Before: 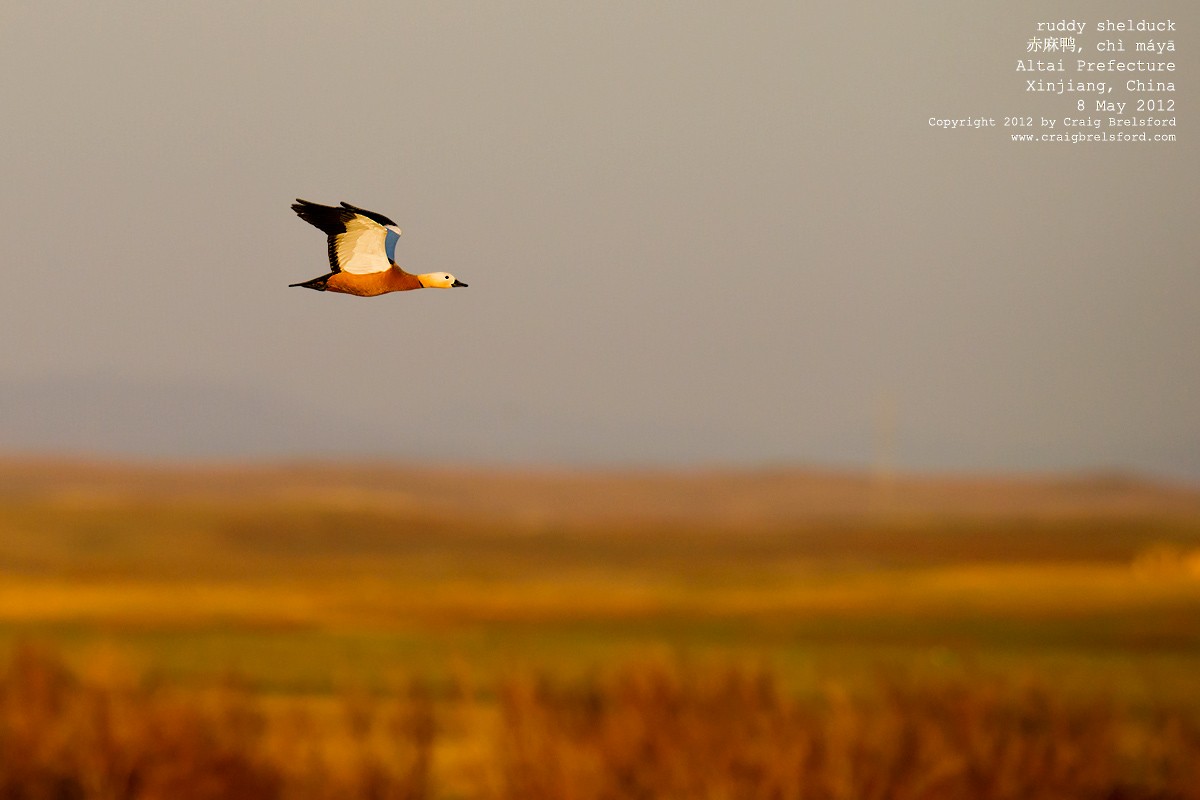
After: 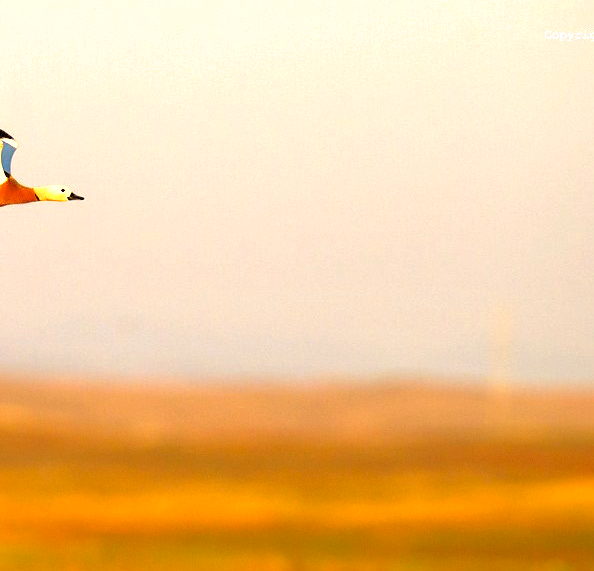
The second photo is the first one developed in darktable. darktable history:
exposure: black level correction 0, exposure 1.45 EV, compensate exposure bias true, compensate highlight preservation false
local contrast: mode bilateral grid, contrast 20, coarseness 50, detail 102%, midtone range 0.2
crop: left 32.075%, top 10.976%, right 18.355%, bottom 17.596%
shadows and highlights: shadows -20, white point adjustment -2, highlights -35
